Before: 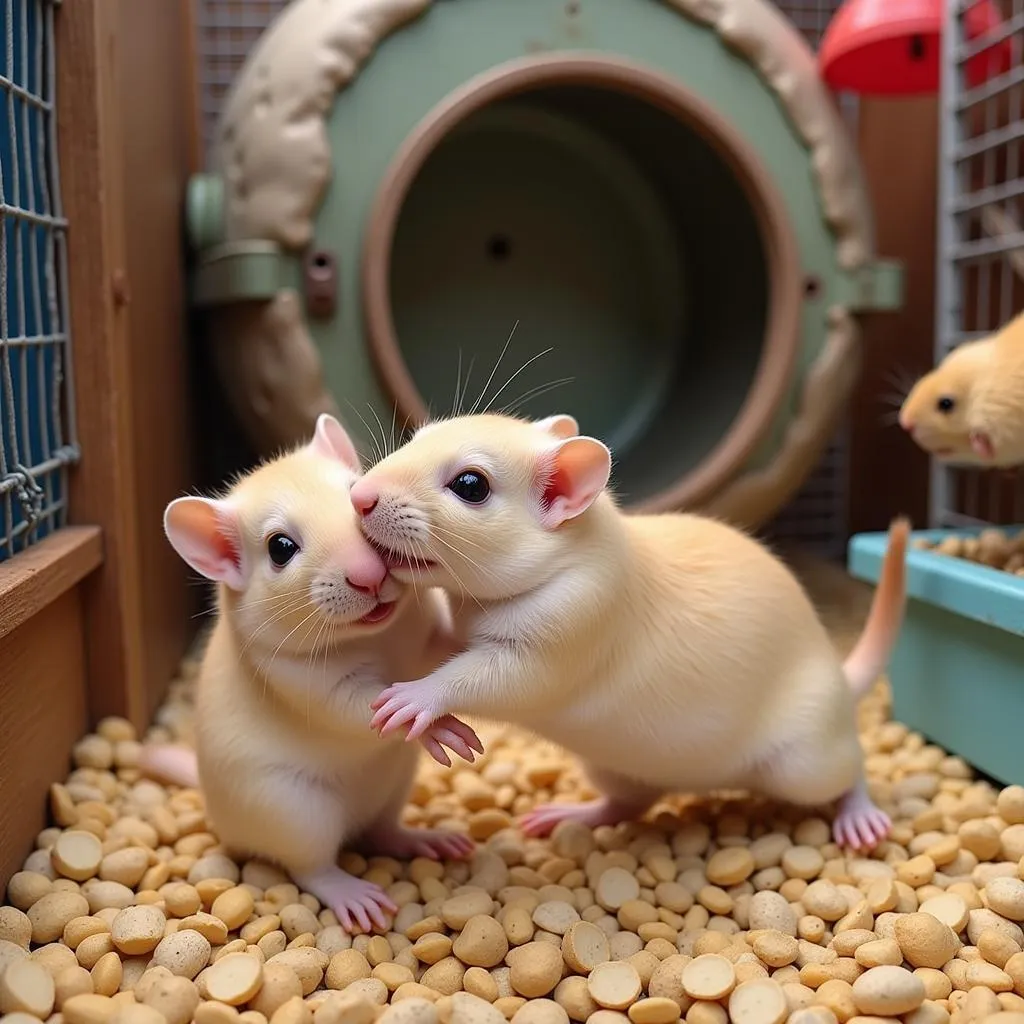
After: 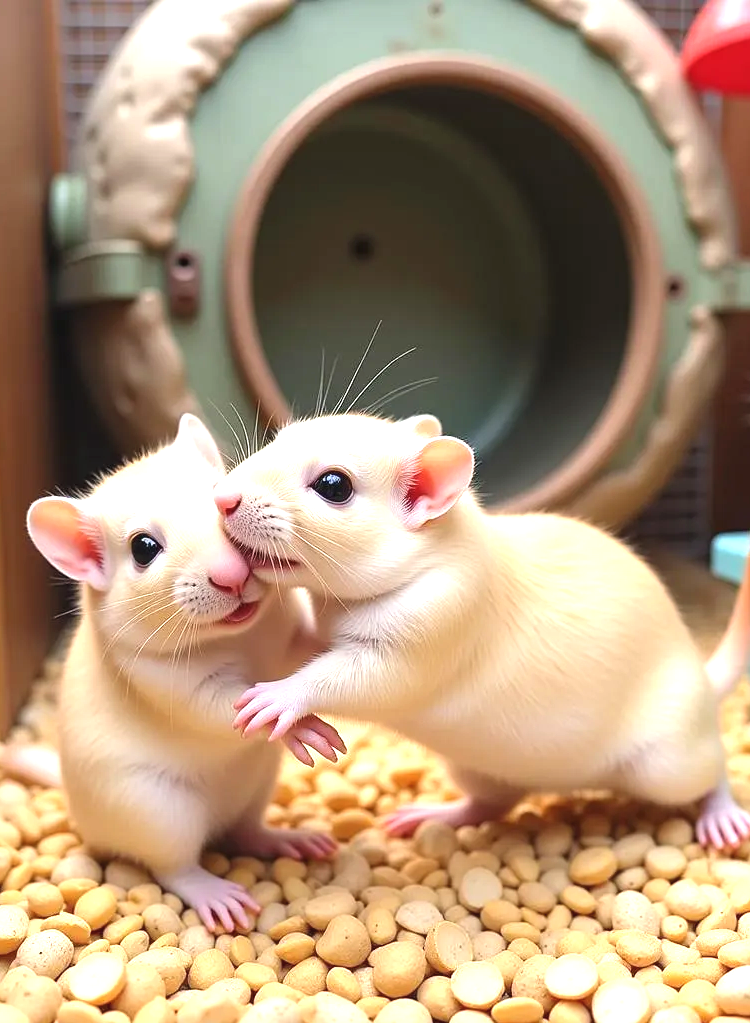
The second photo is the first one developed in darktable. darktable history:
crop: left 13.443%, right 13.31%
exposure: black level correction -0.002, exposure 1.115 EV, compensate highlight preservation false
